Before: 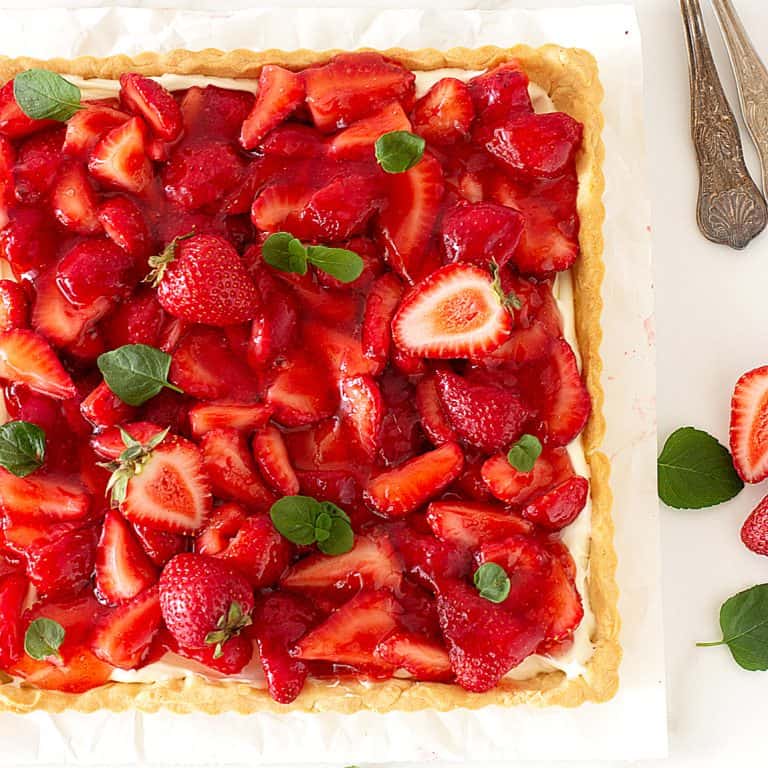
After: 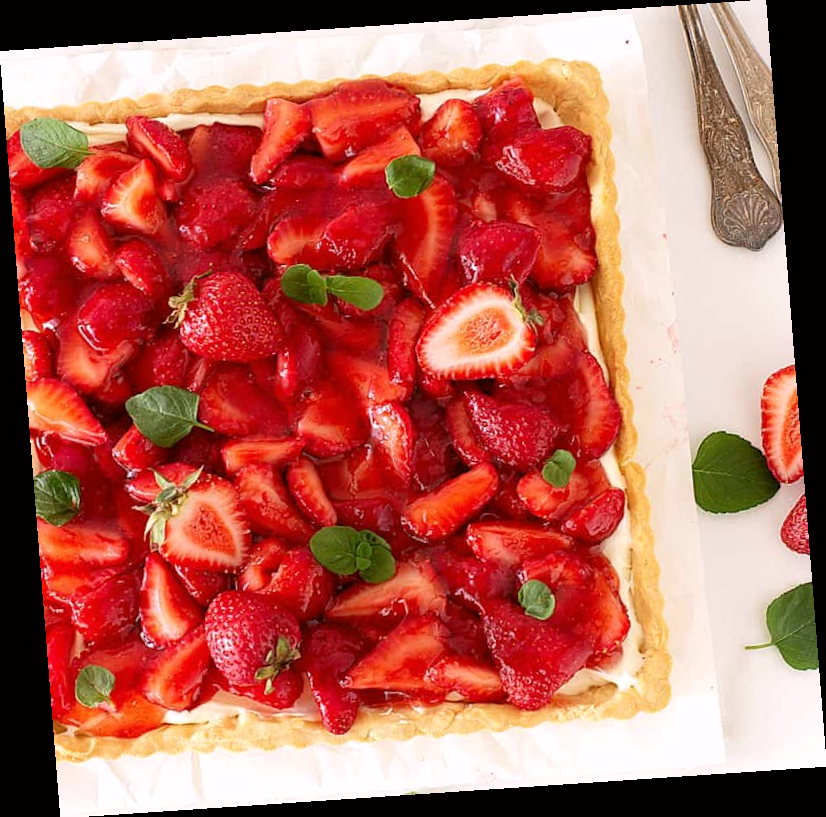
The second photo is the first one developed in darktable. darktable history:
color correction: highlights a* 3.12, highlights b* -1.55, shadows a* -0.101, shadows b* 2.52, saturation 0.98
rotate and perspective: rotation -4.2°, shear 0.006, automatic cropping off
